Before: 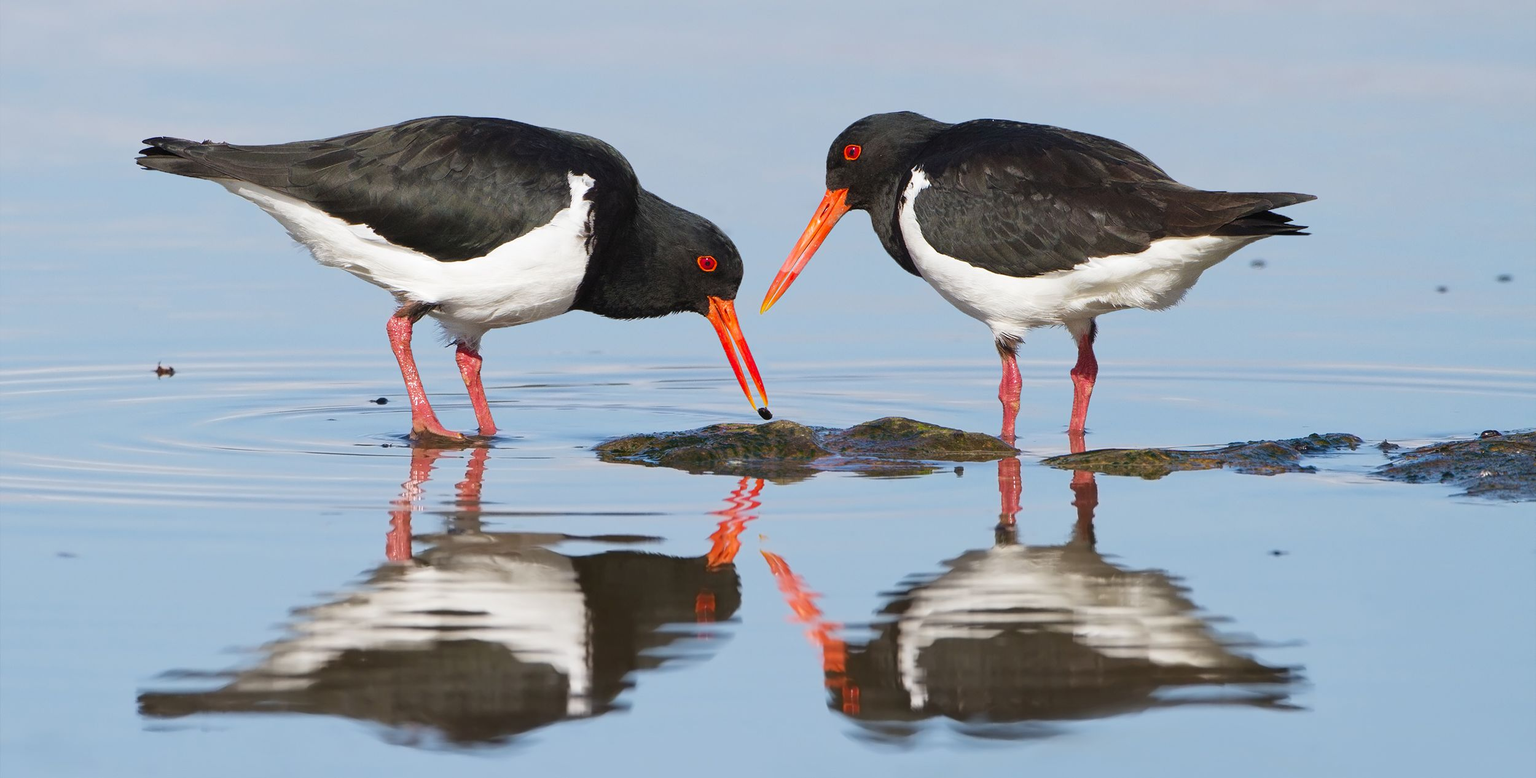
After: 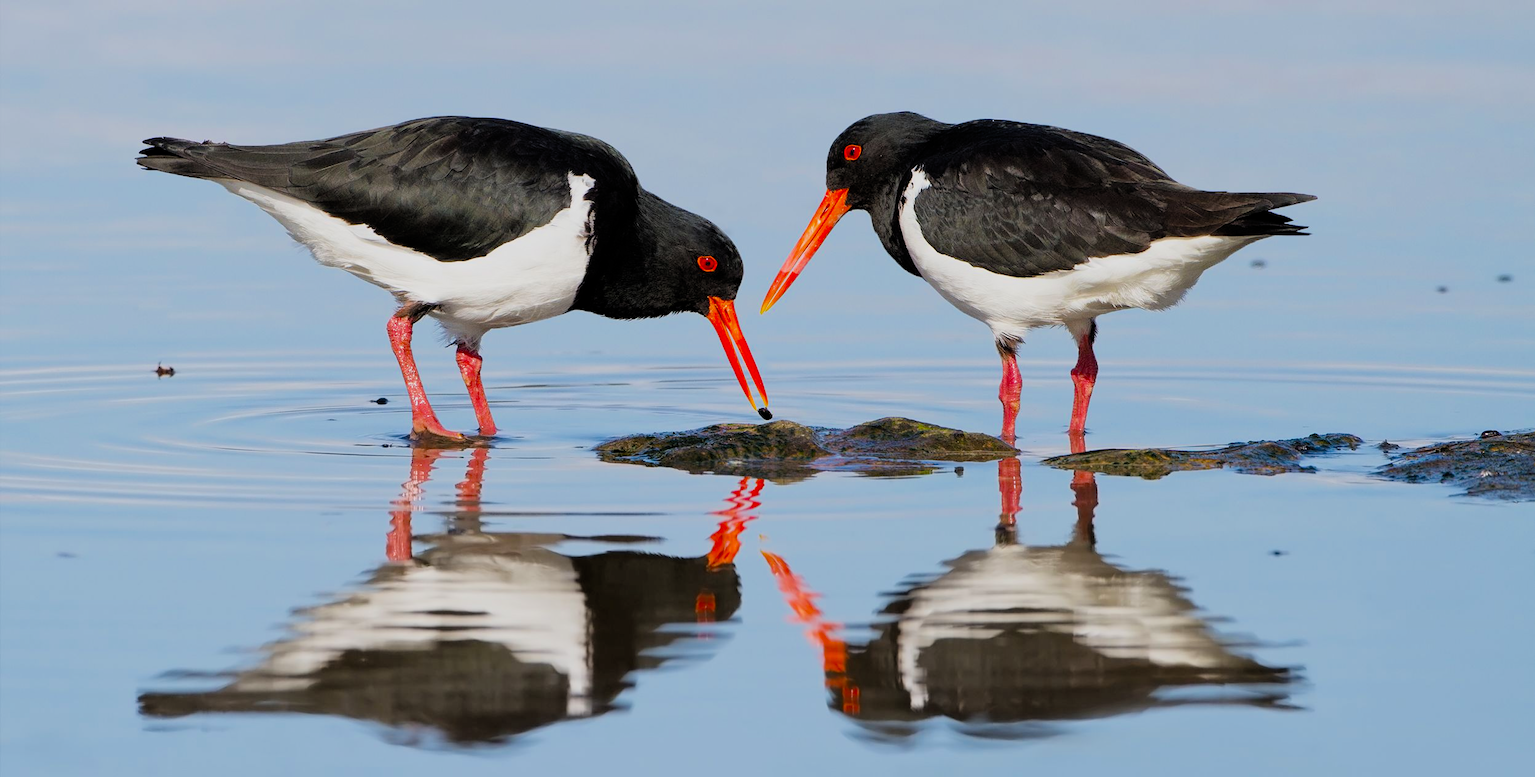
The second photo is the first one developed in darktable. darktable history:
filmic rgb: black relative exposure -7.74 EV, white relative exposure 4.4 EV, threshold 2.98 EV, target black luminance 0%, hardness 3.75, latitude 50.59%, contrast 1.064, highlights saturation mix 8.92%, shadows ↔ highlights balance -0.27%, color science v4 (2020), enable highlight reconstruction true
